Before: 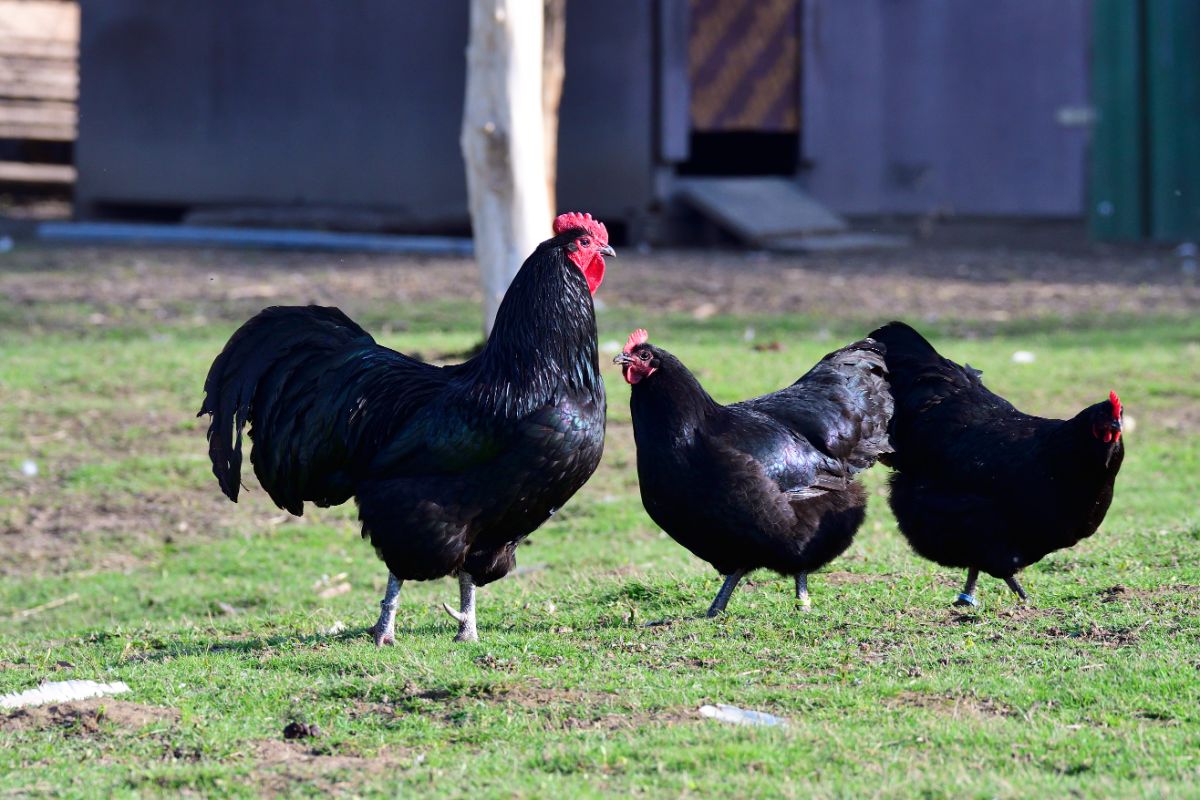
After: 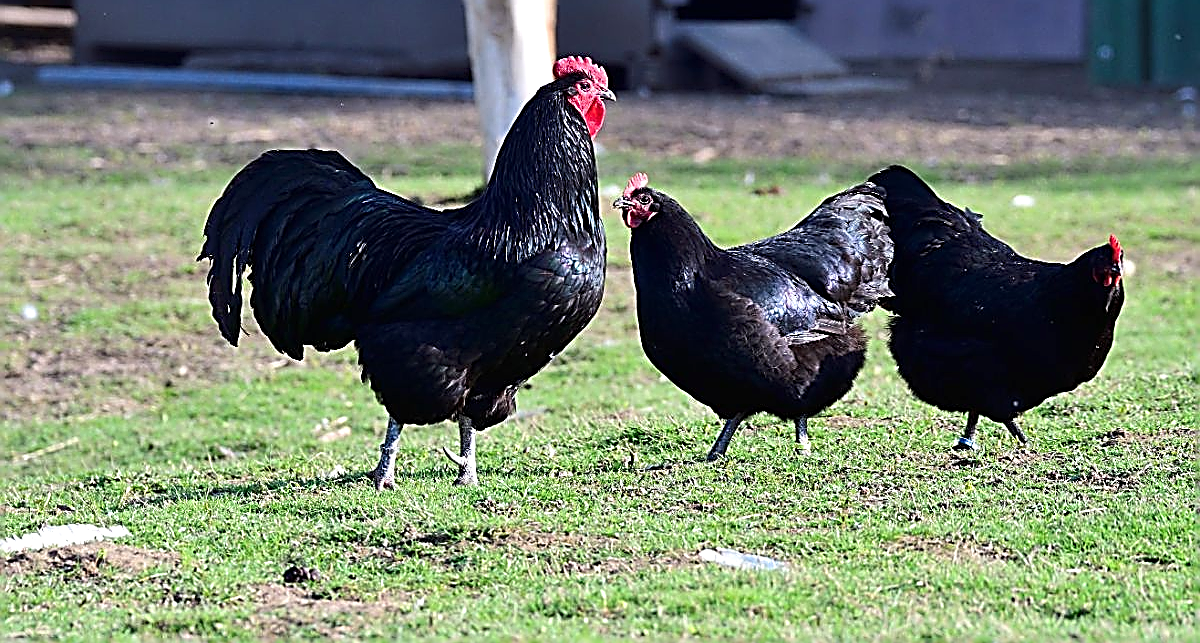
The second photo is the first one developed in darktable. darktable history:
exposure: exposure 0.203 EV, compensate highlight preservation false
crop and rotate: top 19.5%
sharpen: amount 1.99
